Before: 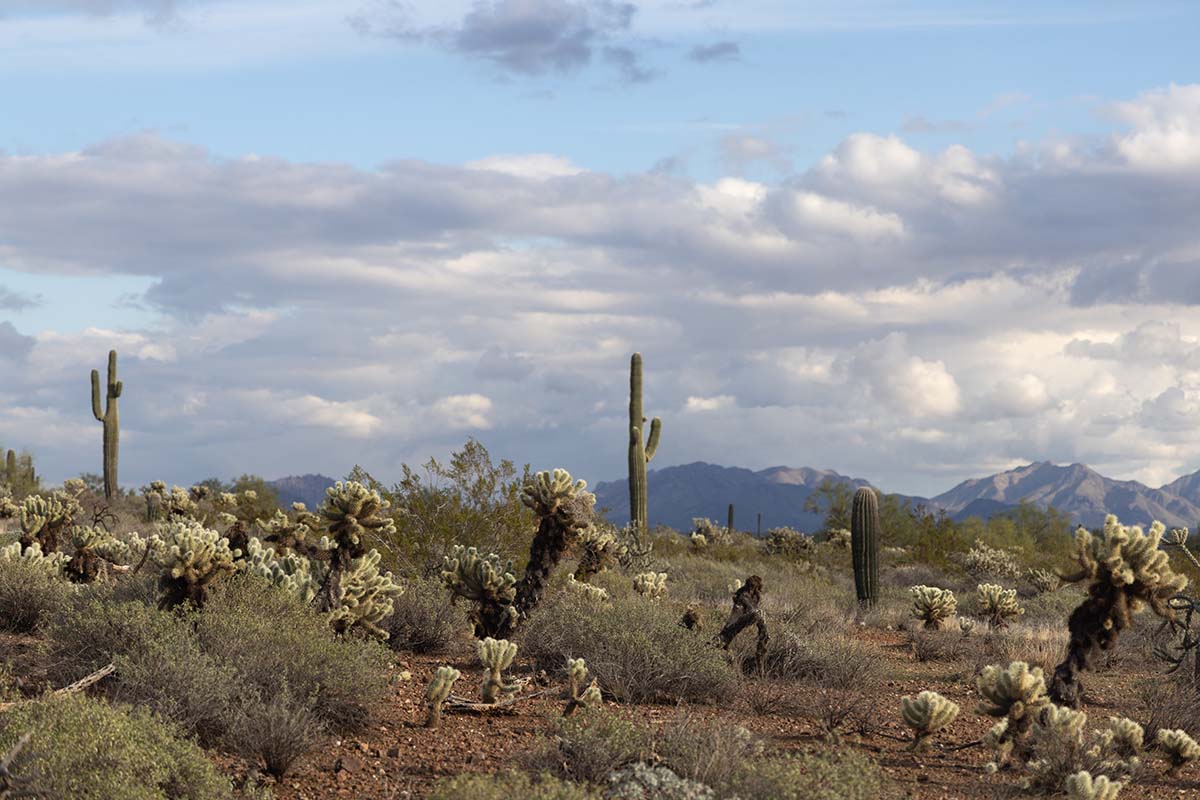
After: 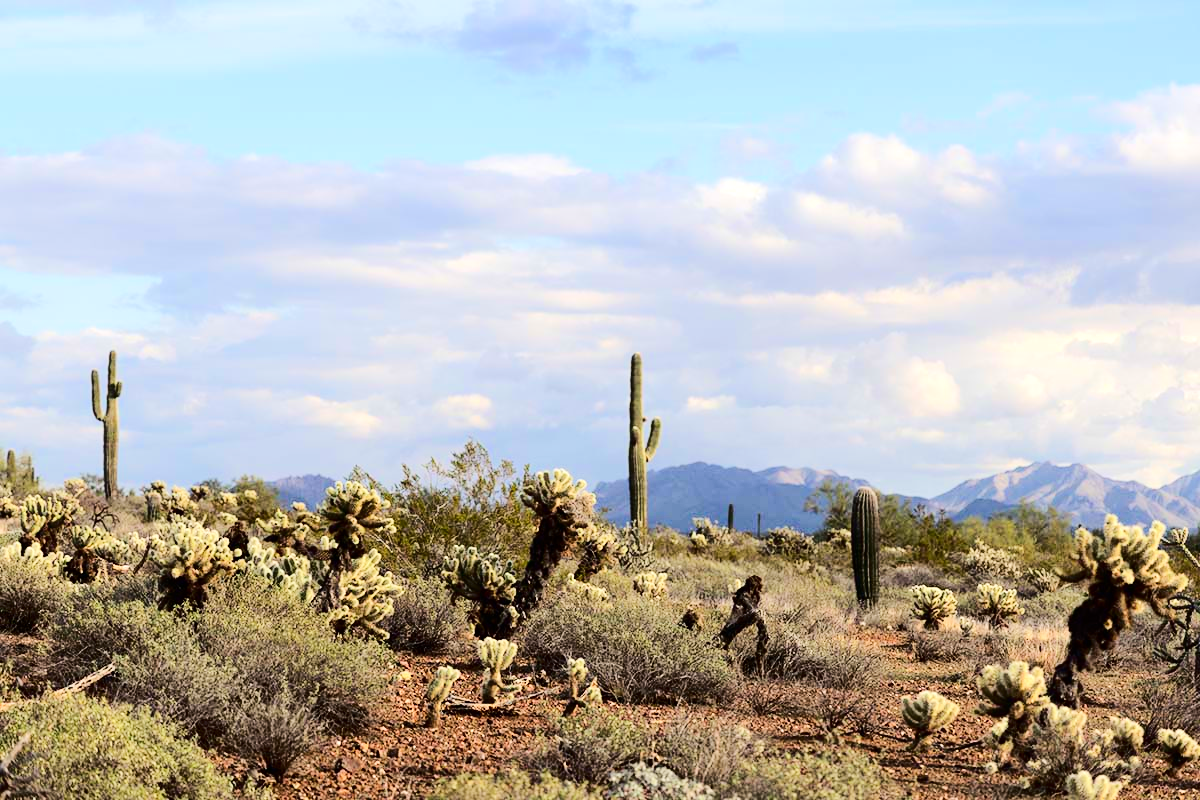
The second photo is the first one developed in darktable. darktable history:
contrast brightness saturation: contrast 0.206, brightness -0.107, saturation 0.206
tone equalizer: -7 EV 0.158 EV, -6 EV 0.568 EV, -5 EV 1.17 EV, -4 EV 1.34 EV, -3 EV 1.13 EV, -2 EV 0.6 EV, -1 EV 0.155 EV, edges refinement/feathering 500, mask exposure compensation -1.57 EV, preserve details no
tone curve: curves: ch0 [(0, 0) (0.003, 0.003) (0.011, 0.011) (0.025, 0.024) (0.044, 0.043) (0.069, 0.068) (0.1, 0.098) (0.136, 0.133) (0.177, 0.174) (0.224, 0.22) (0.277, 0.272) (0.335, 0.329) (0.399, 0.391) (0.468, 0.459) (0.543, 0.545) (0.623, 0.625) (0.709, 0.711) (0.801, 0.802) (0.898, 0.898) (1, 1)], preserve colors none
levels: levels [0, 0.492, 0.984]
